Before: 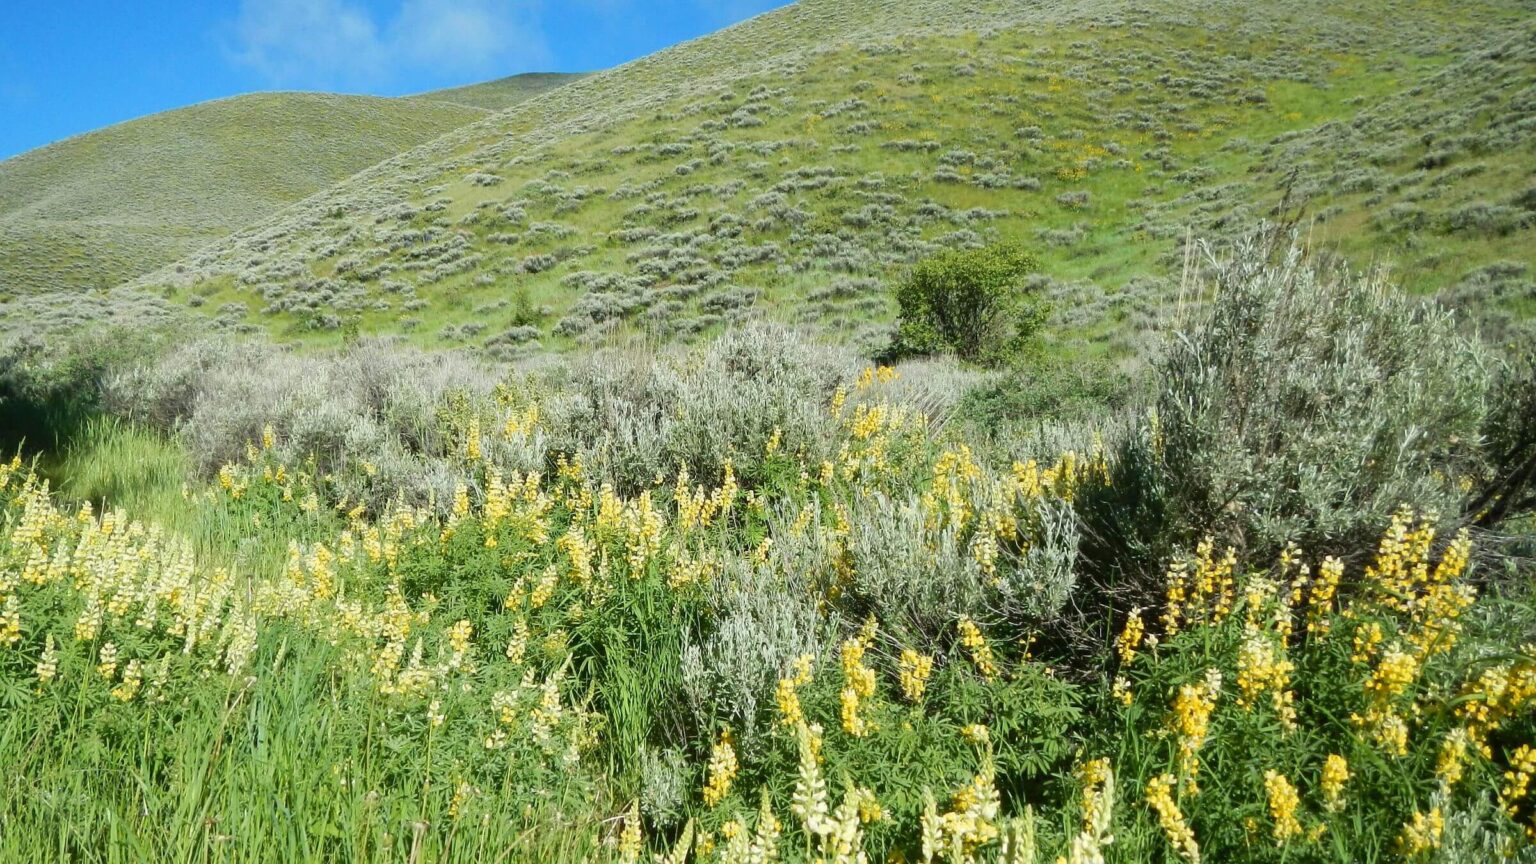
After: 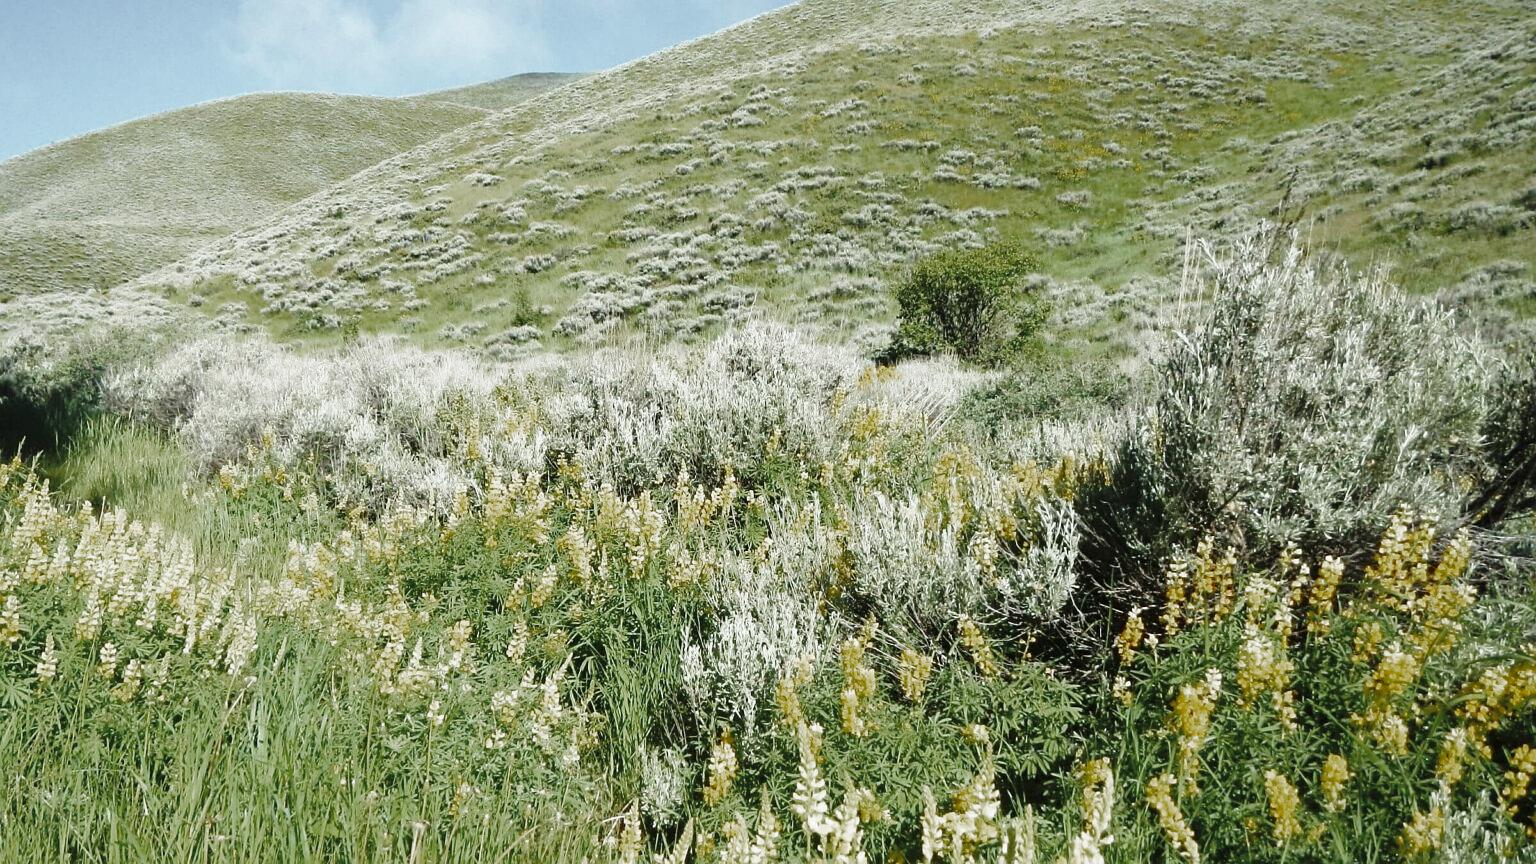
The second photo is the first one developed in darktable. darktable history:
base curve: curves: ch0 [(0, 0) (0.036, 0.037) (0.121, 0.228) (0.46, 0.76) (0.859, 0.983) (1, 1)], preserve colors none
sharpen: amount 0.2
color zones: curves: ch0 [(0, 0.48) (0.209, 0.398) (0.305, 0.332) (0.429, 0.493) (0.571, 0.5) (0.714, 0.5) (0.857, 0.5) (1, 0.48)]; ch1 [(0, 0.736) (0.143, 0.625) (0.225, 0.371) (0.429, 0.256) (0.571, 0.241) (0.714, 0.213) (0.857, 0.48) (1, 0.736)]; ch2 [(0, 0.448) (0.143, 0.498) (0.286, 0.5) (0.429, 0.5) (0.571, 0.5) (0.714, 0.5) (0.857, 0.5) (1, 0.448)]
